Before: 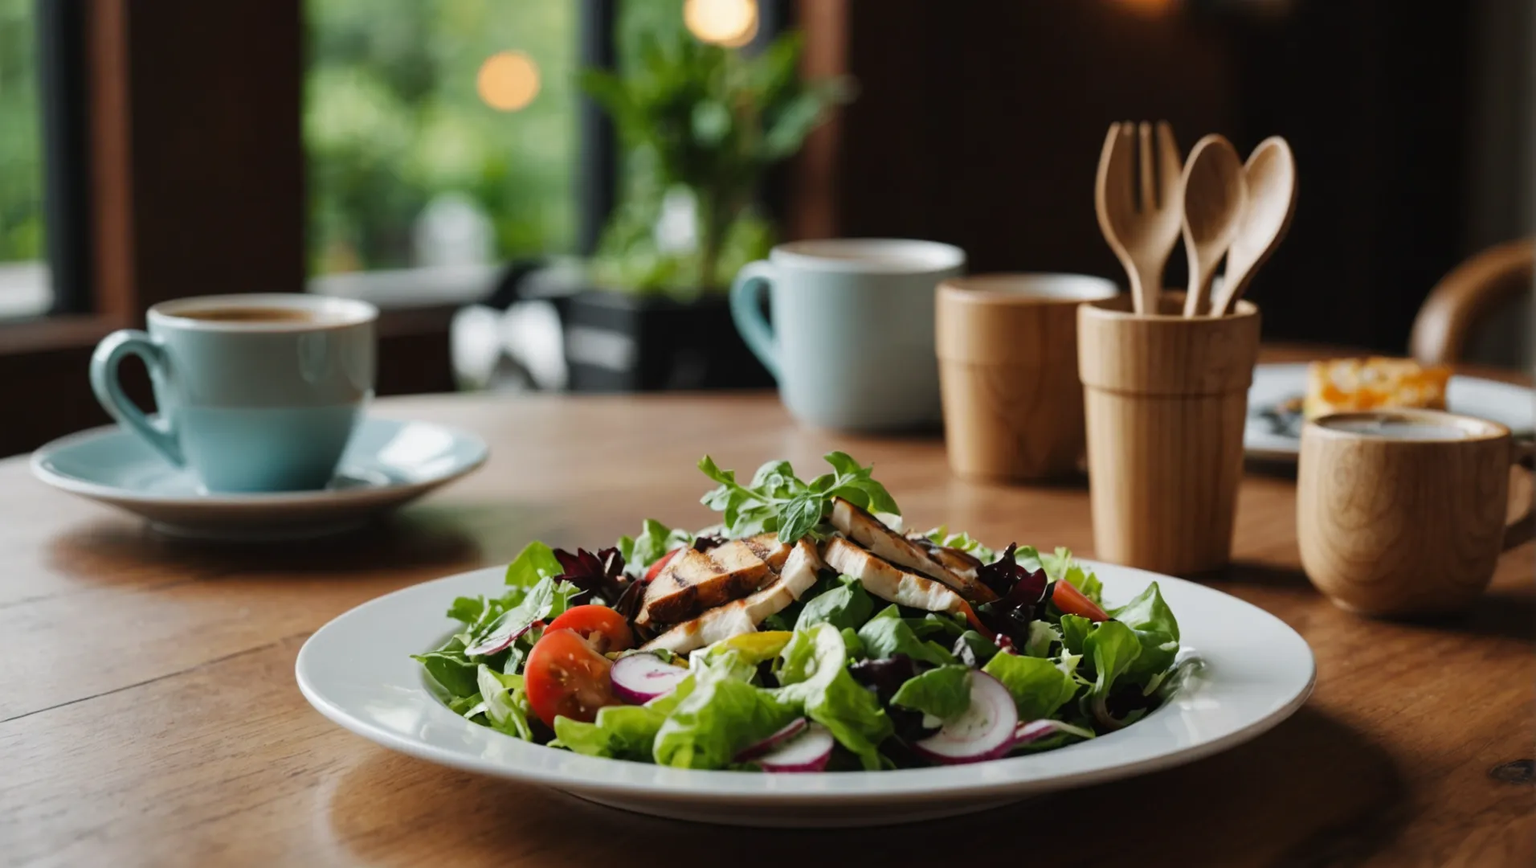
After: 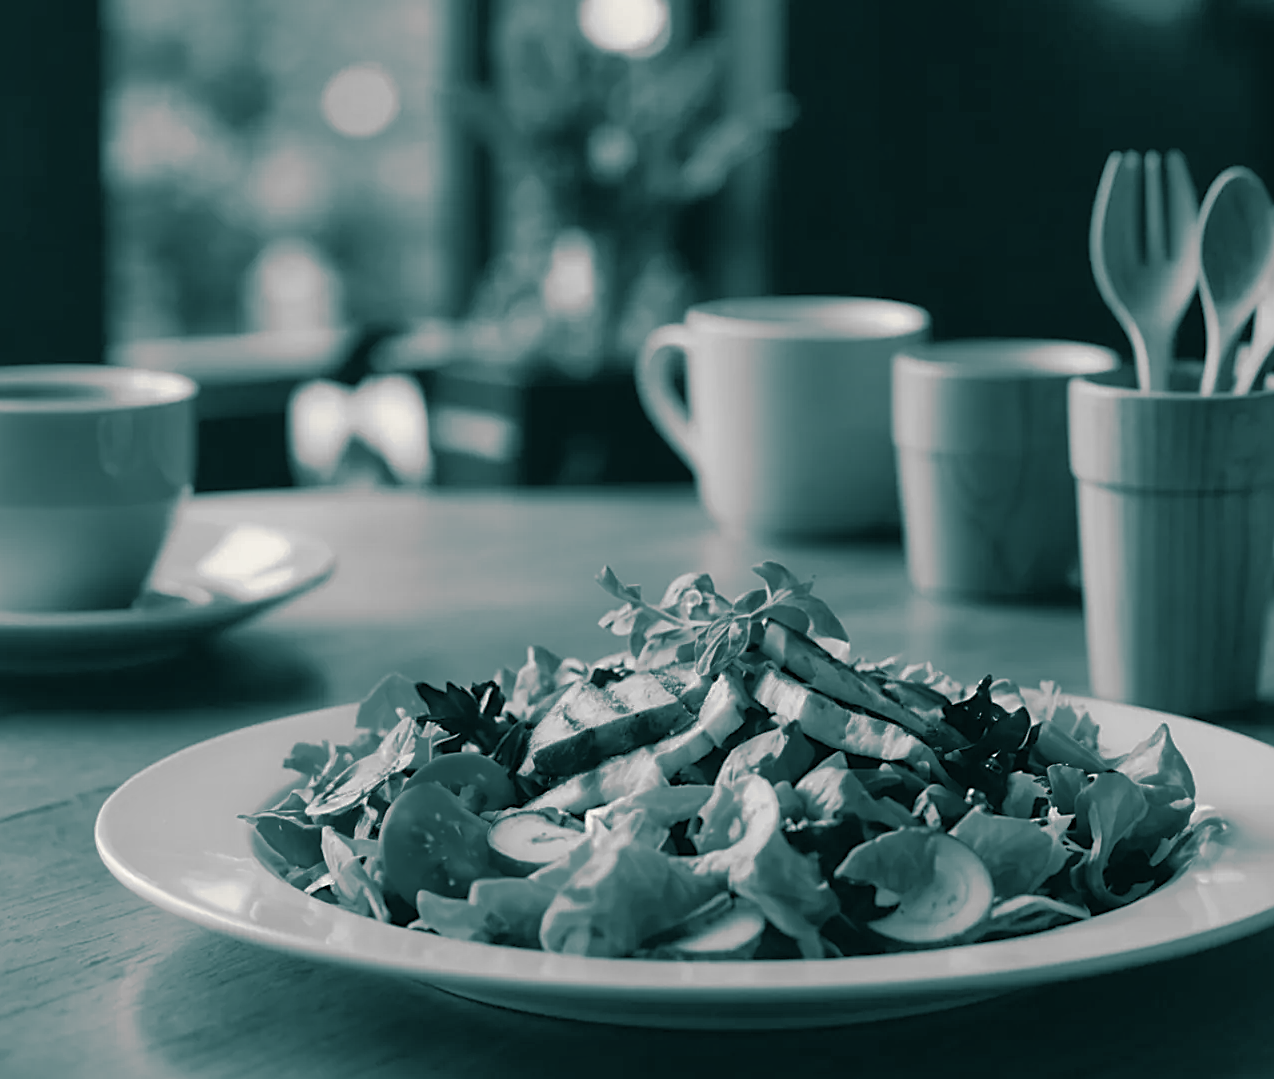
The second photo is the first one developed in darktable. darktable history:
crop and rotate: left 14.292%, right 19.041%
monochrome: a 0, b 0, size 0.5, highlights 0.57
sharpen: on, module defaults
shadows and highlights: on, module defaults
split-toning: shadows › hue 186.43°, highlights › hue 49.29°, compress 30.29%
